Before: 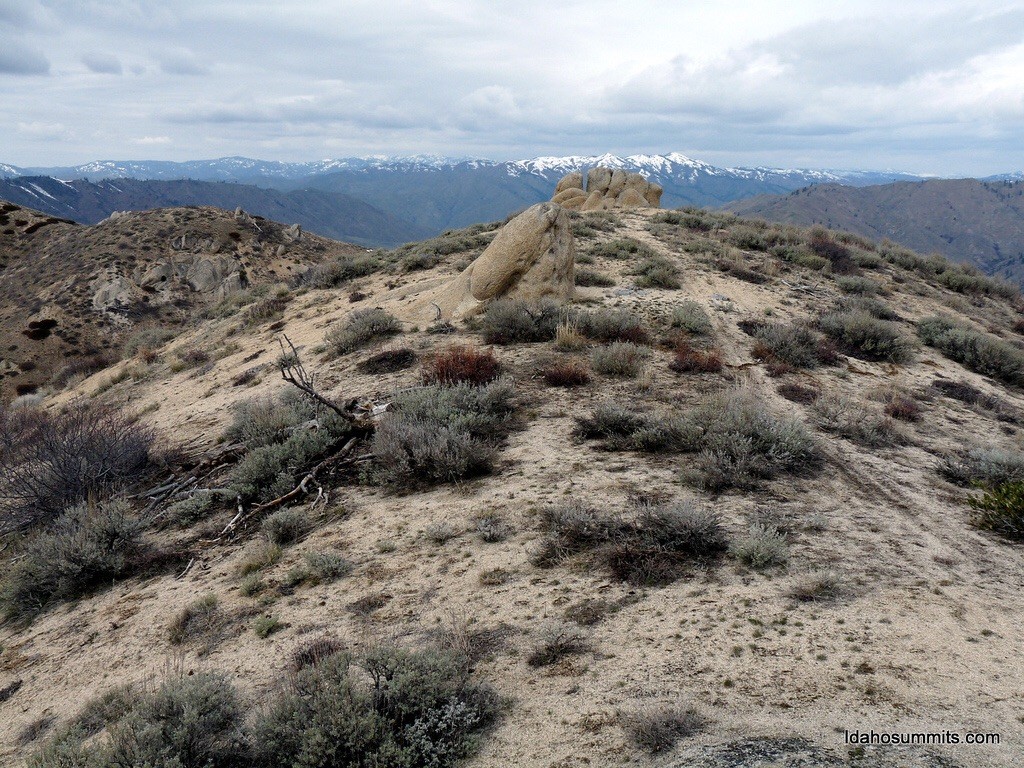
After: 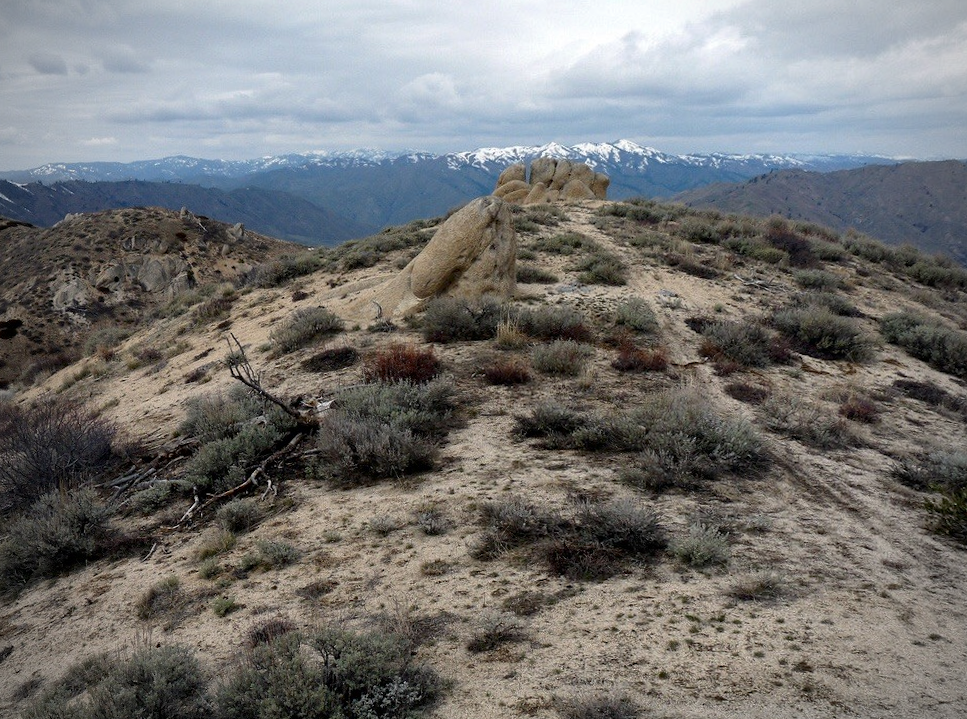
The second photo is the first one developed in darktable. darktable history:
contrast brightness saturation: brightness -0.09
vignetting: on, module defaults
shadows and highlights: shadows 25, highlights -25
rotate and perspective: rotation 0.062°, lens shift (vertical) 0.115, lens shift (horizontal) -0.133, crop left 0.047, crop right 0.94, crop top 0.061, crop bottom 0.94
